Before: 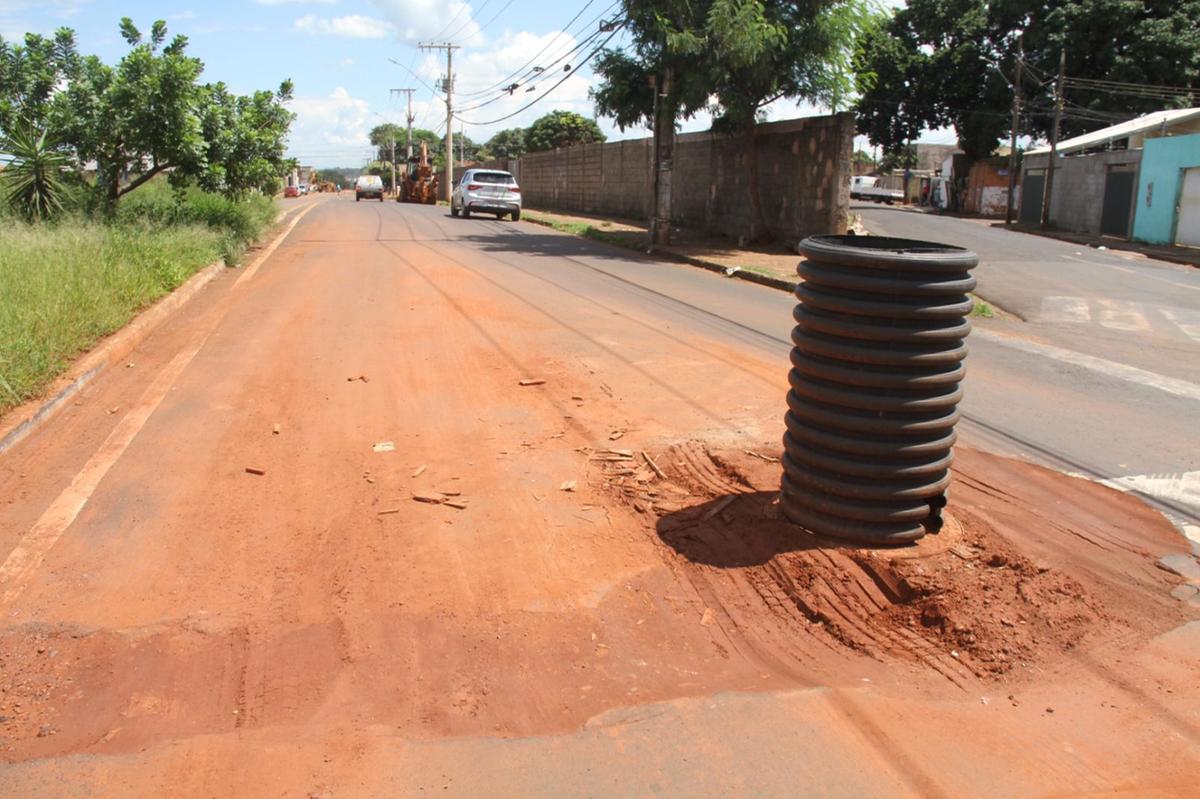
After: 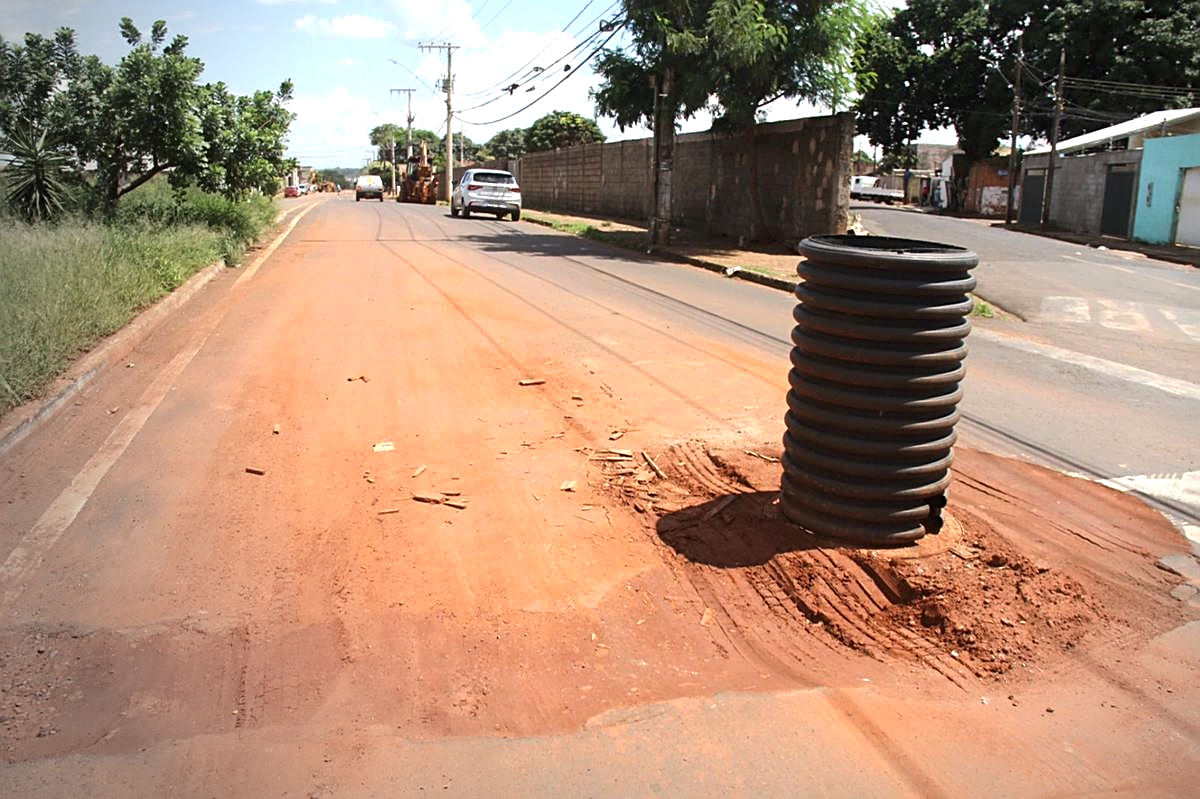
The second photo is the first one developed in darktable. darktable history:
tone equalizer: -8 EV -0.417 EV, -7 EV -0.389 EV, -6 EV -0.333 EV, -5 EV -0.222 EV, -3 EV 0.222 EV, -2 EV 0.333 EV, -1 EV 0.389 EV, +0 EV 0.417 EV, edges refinement/feathering 500, mask exposure compensation -1.57 EV, preserve details no
vignetting: fall-off start 73.57%, center (0.22, -0.235)
sharpen: on, module defaults
